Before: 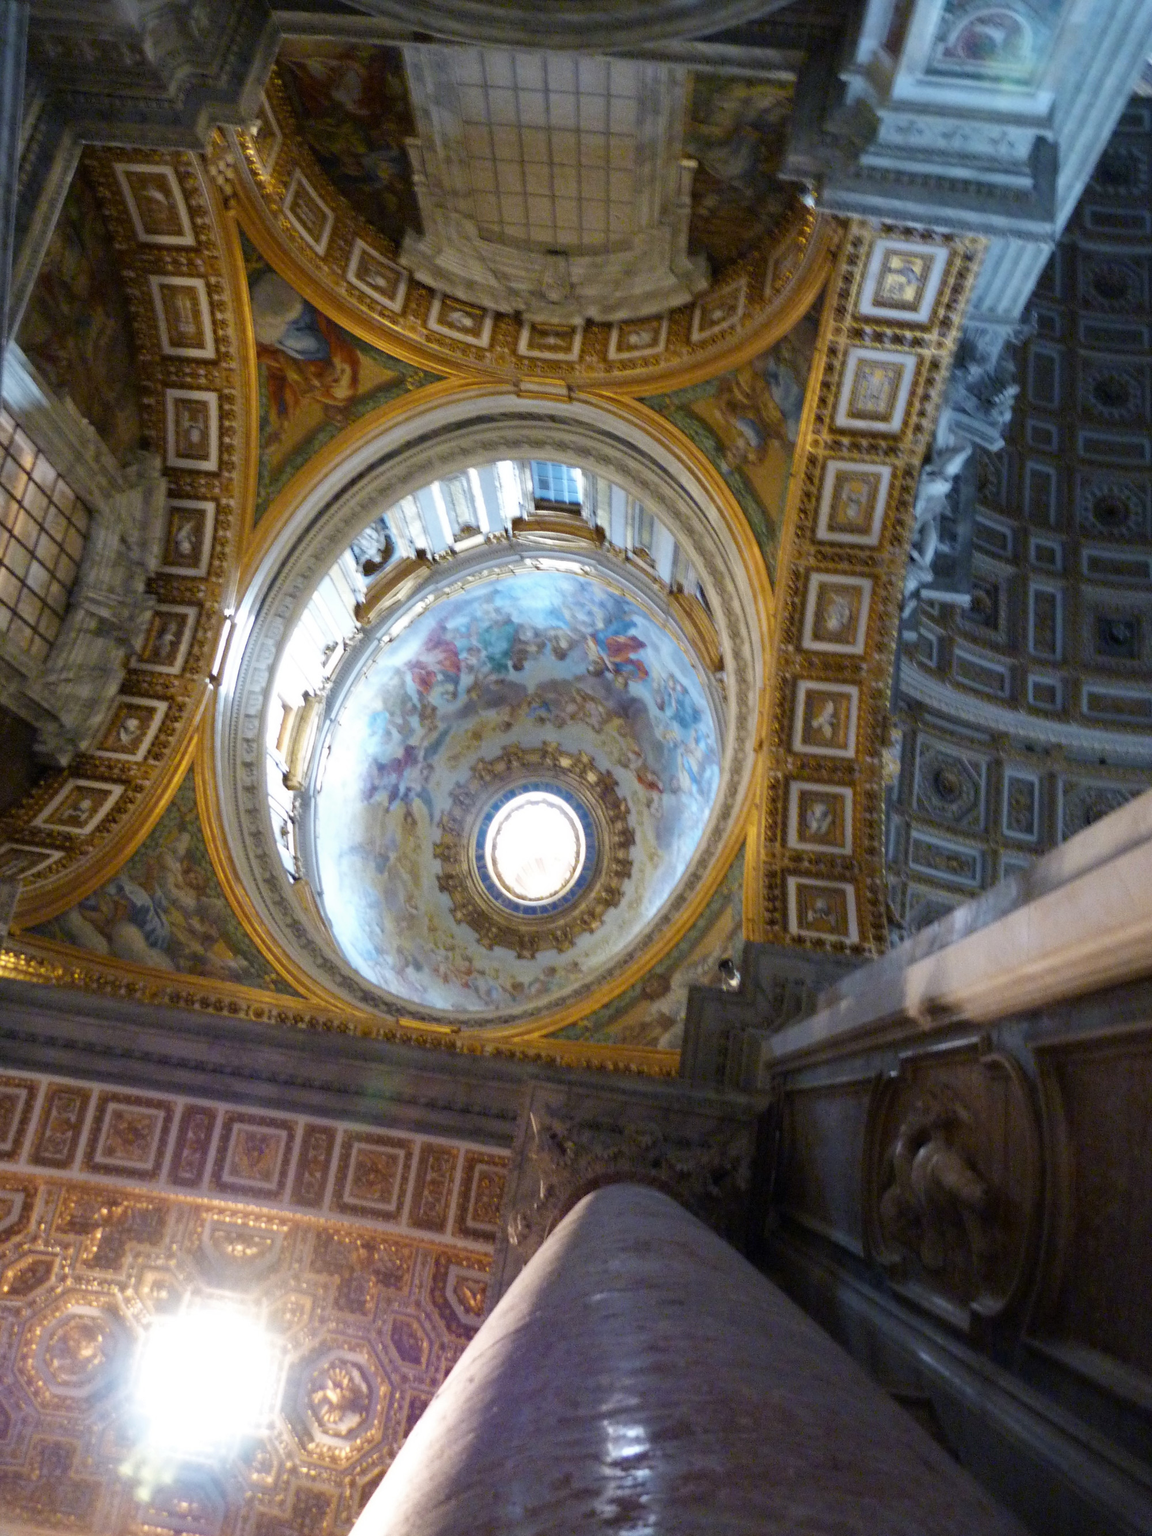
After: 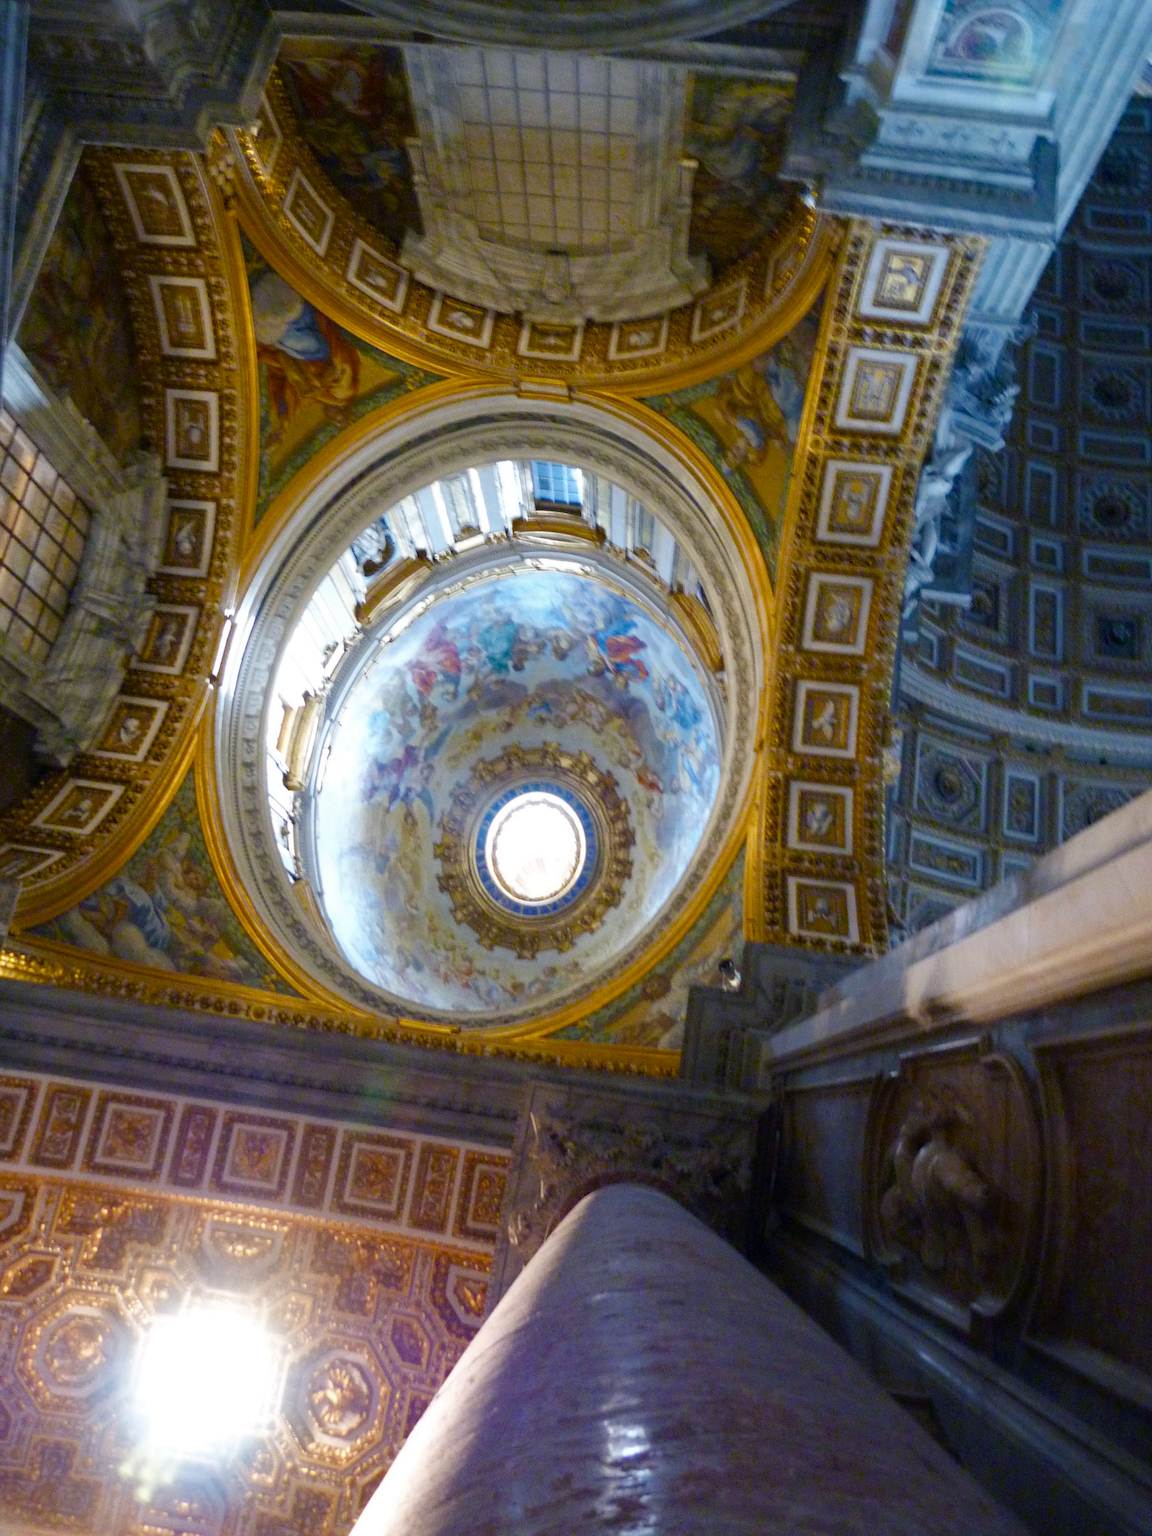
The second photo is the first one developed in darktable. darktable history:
color balance rgb: shadows lift › chroma 4.219%, shadows lift › hue 252.65°, perceptual saturation grading › global saturation 20%, perceptual saturation grading › highlights -25.682%, perceptual saturation grading › shadows 50.252%
